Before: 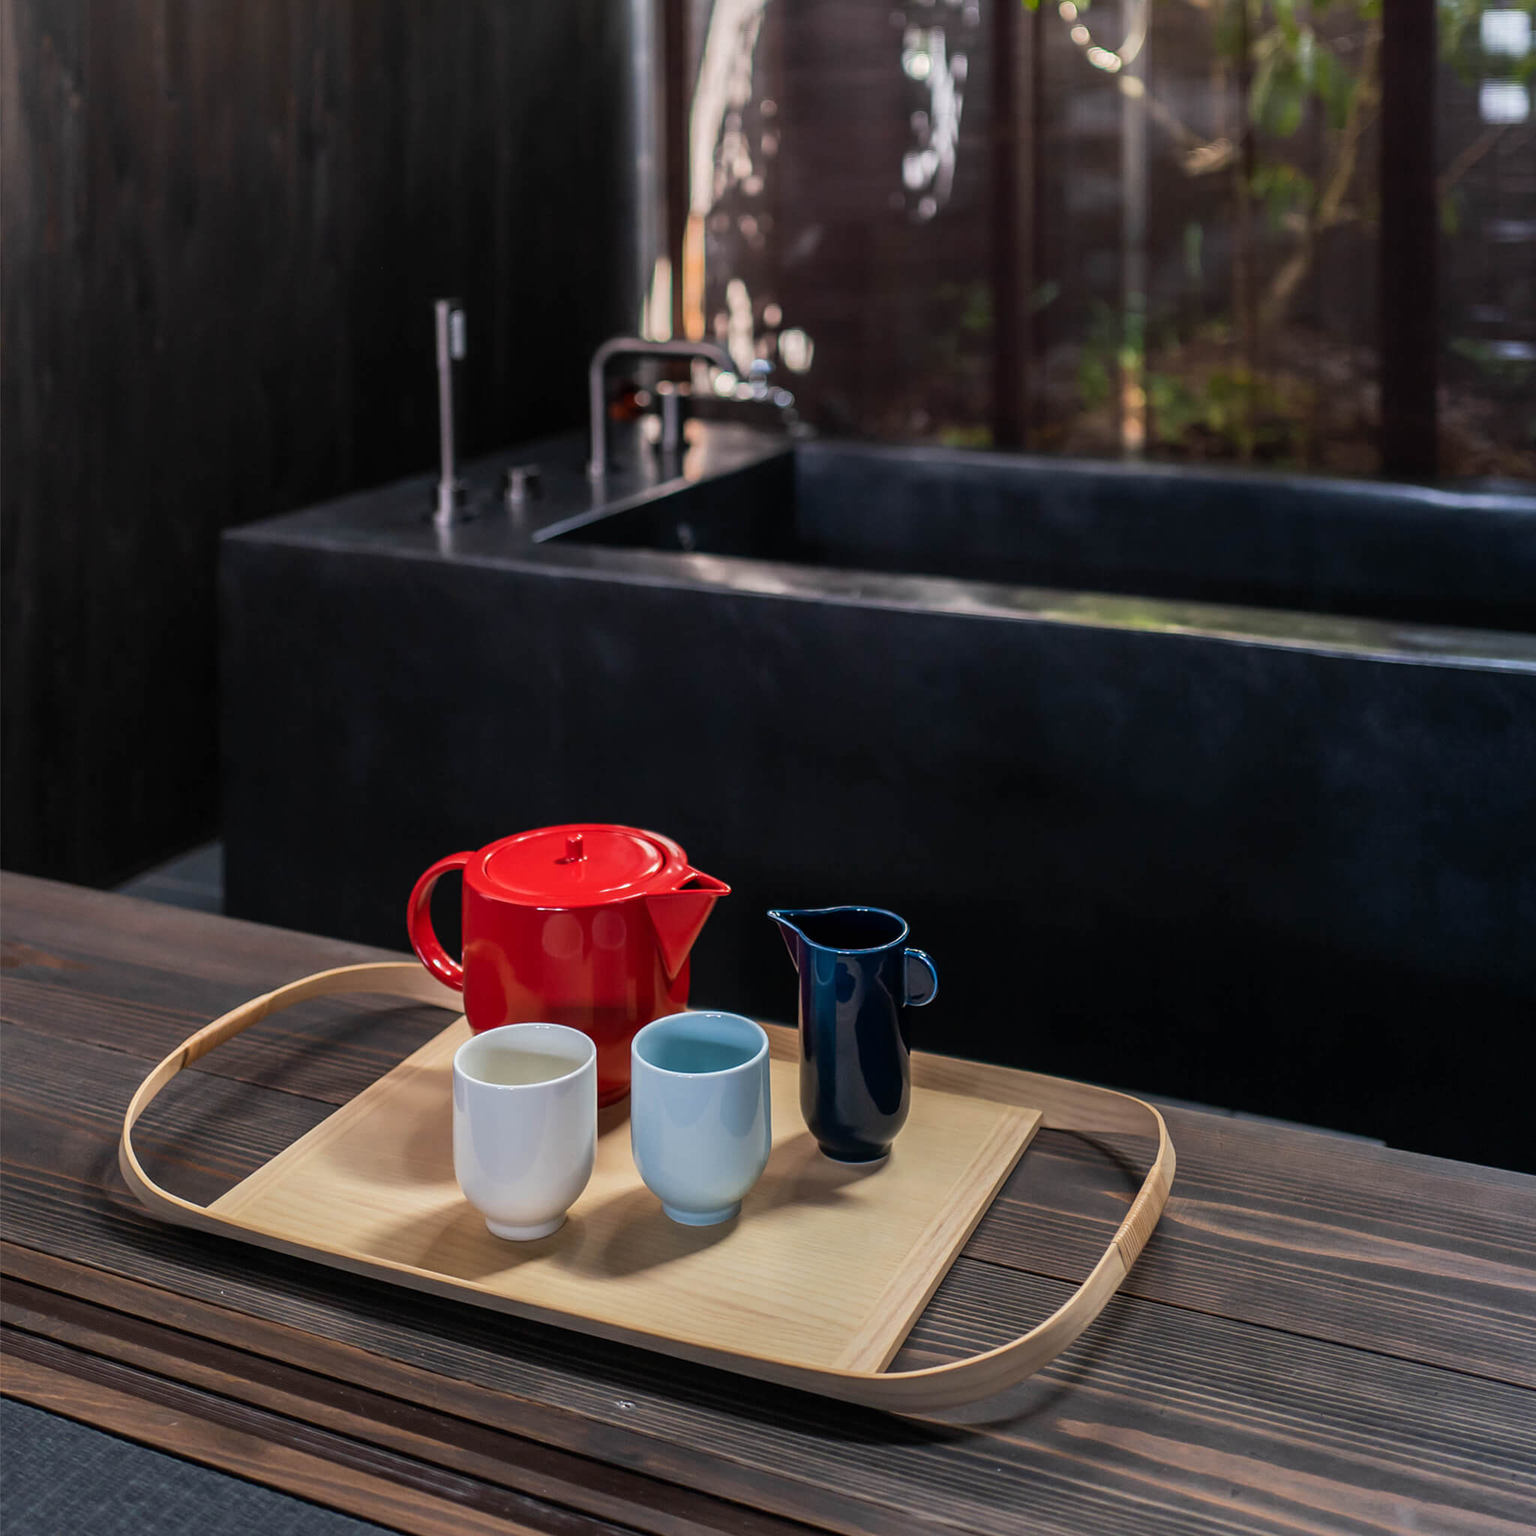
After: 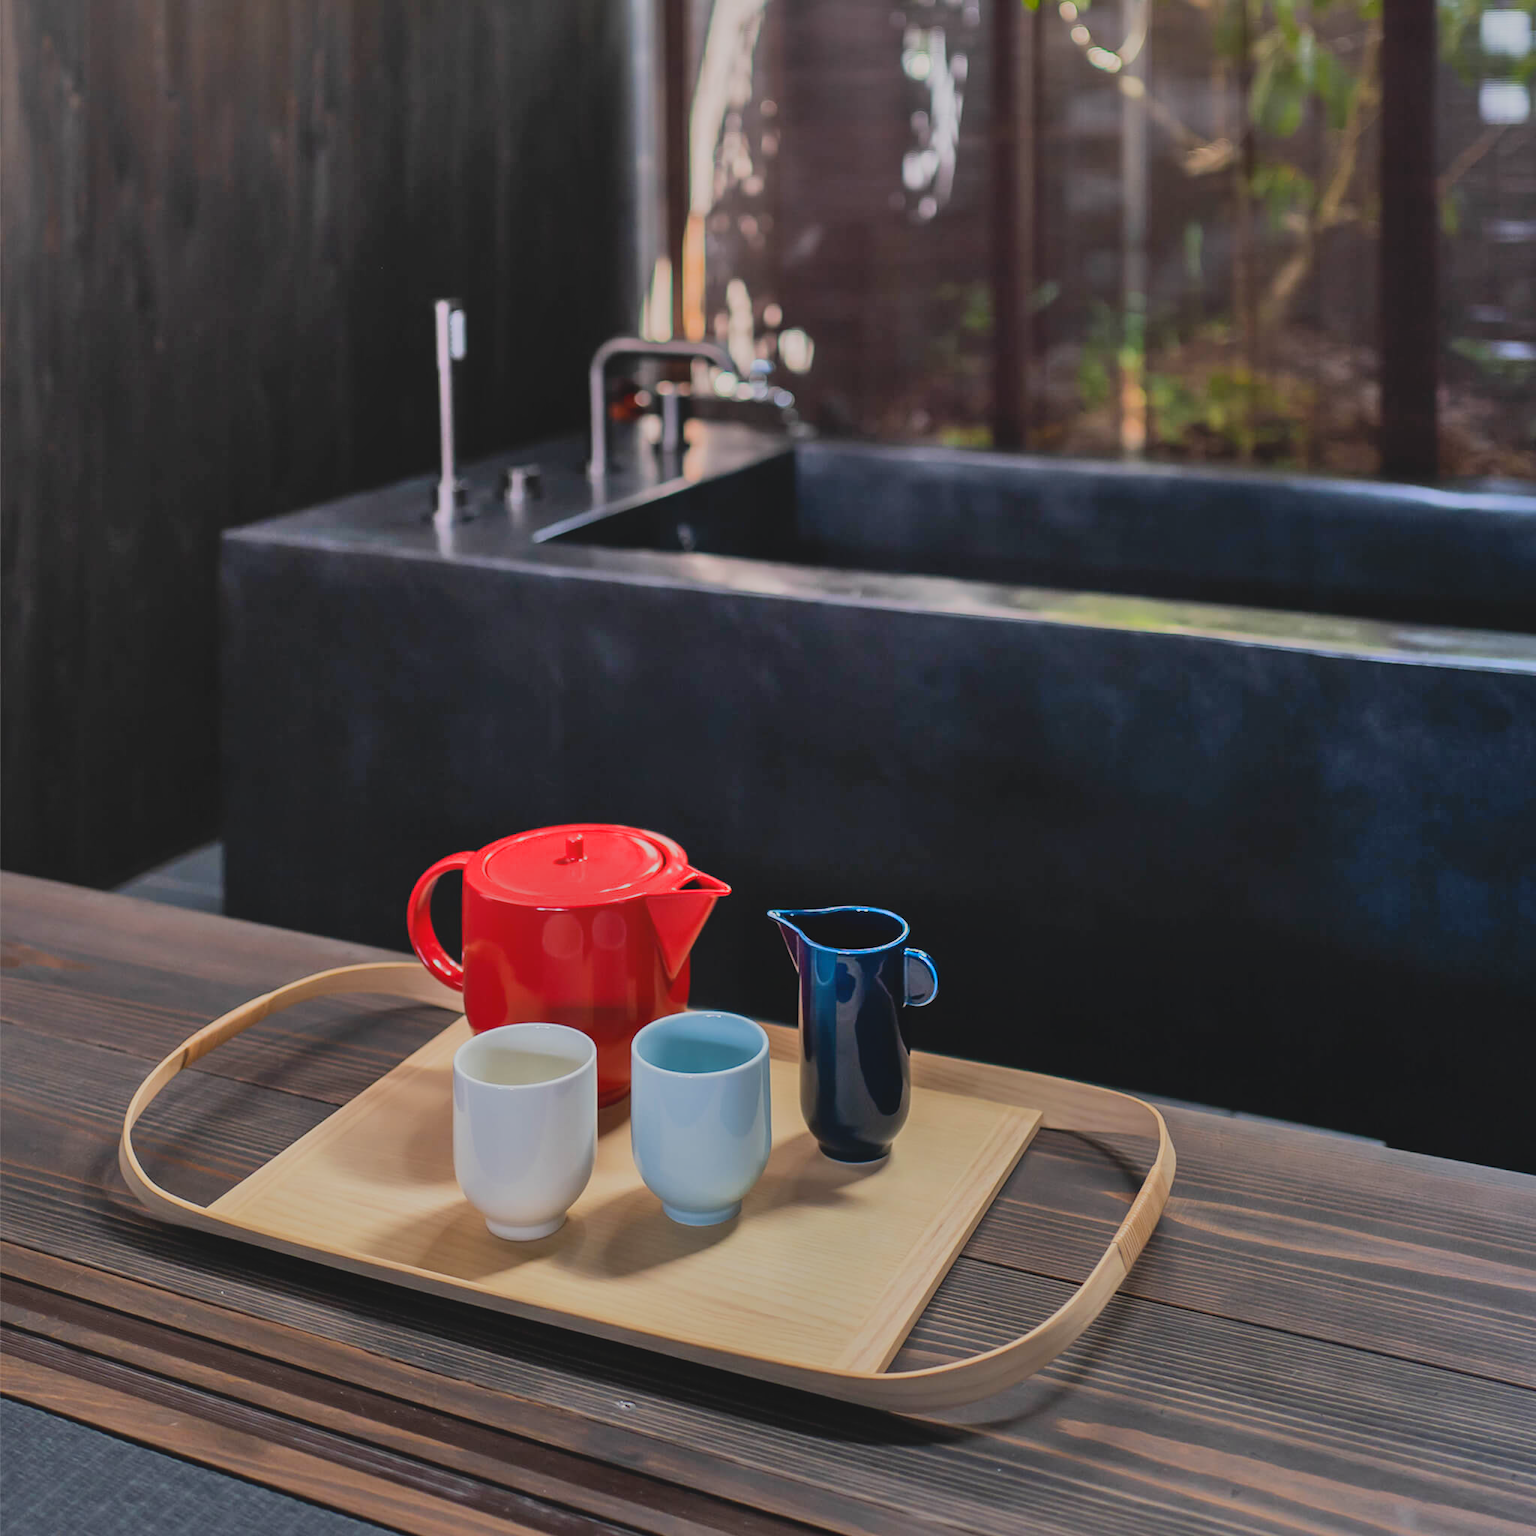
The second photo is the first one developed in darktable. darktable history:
contrast brightness saturation: saturation -0.05
shadows and highlights: highlights color adjustment 0%, soften with gaussian
exposure: exposure 0.64 EV, compensate highlight preservation false
local contrast: detail 70%
filmic rgb: black relative exposure -14.19 EV, white relative exposure 3.39 EV, hardness 7.89, preserve chrominance max RGB
